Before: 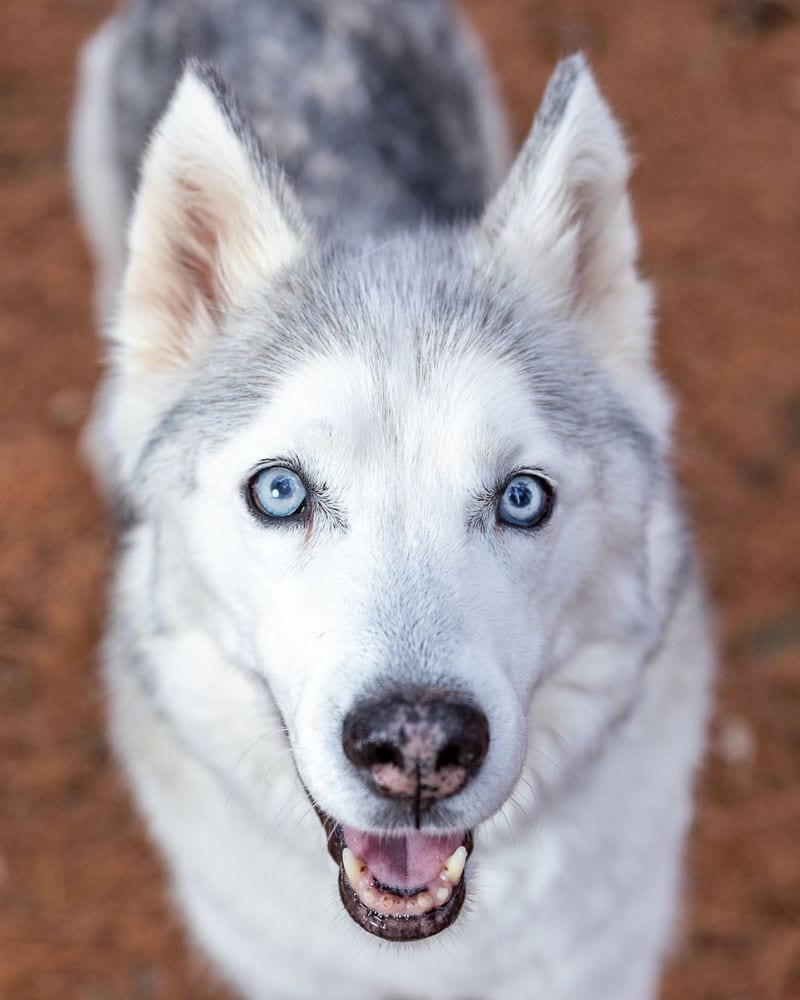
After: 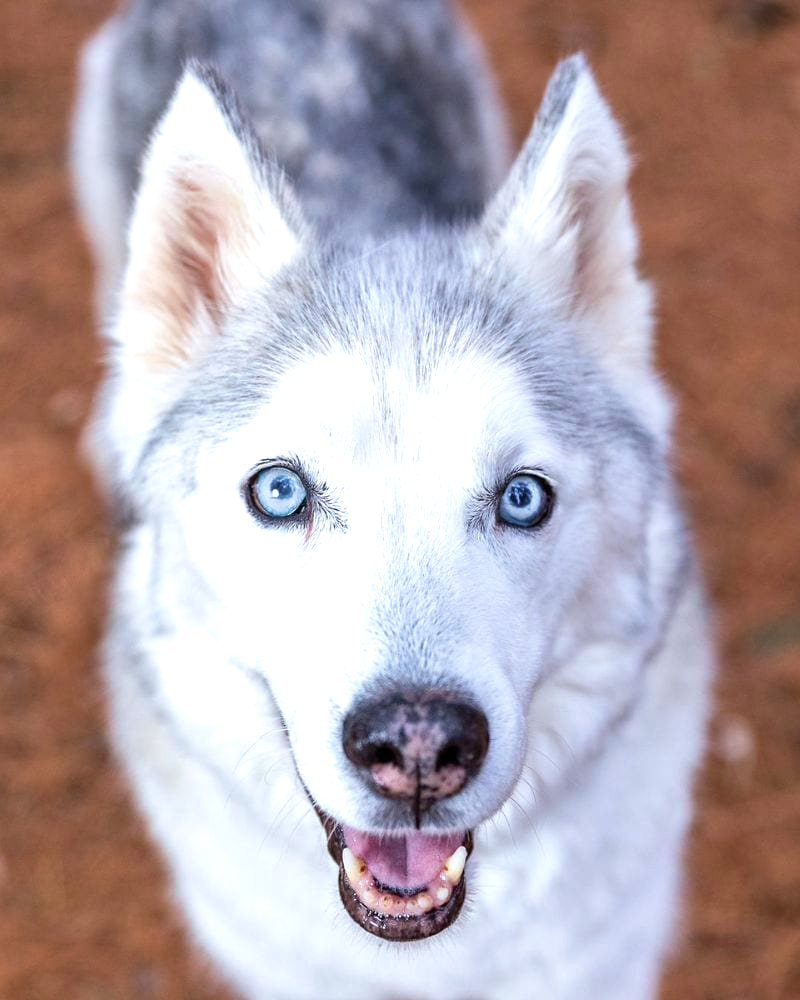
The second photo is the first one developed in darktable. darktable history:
velvia: on, module defaults
exposure: exposure 0.4 EV, compensate highlight preservation false
white balance: red 0.983, blue 1.036
